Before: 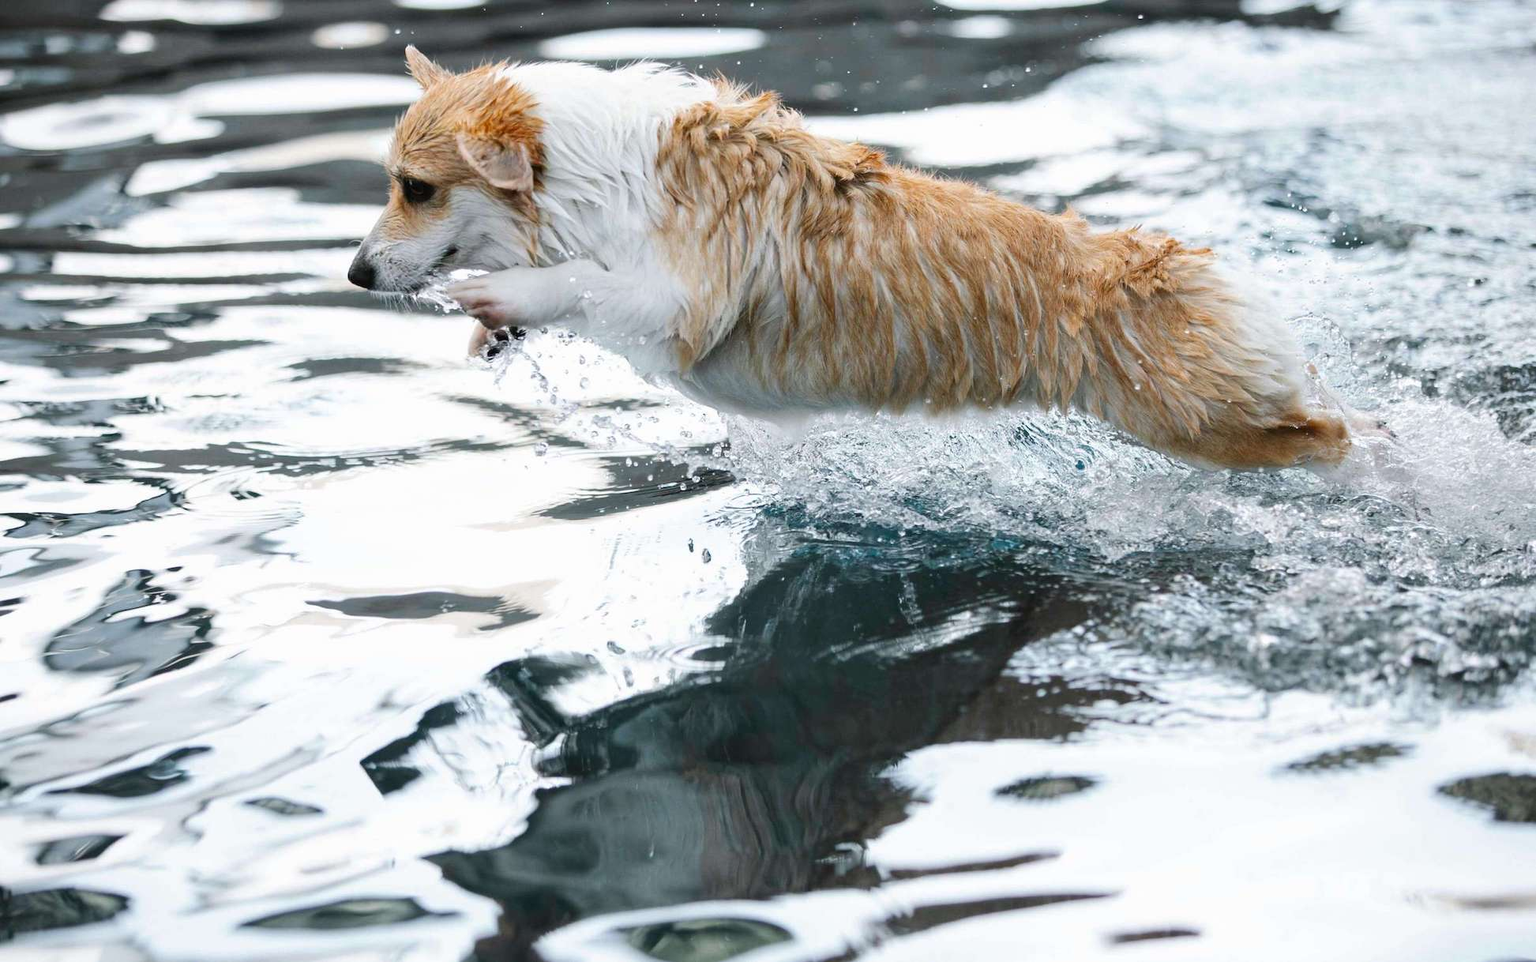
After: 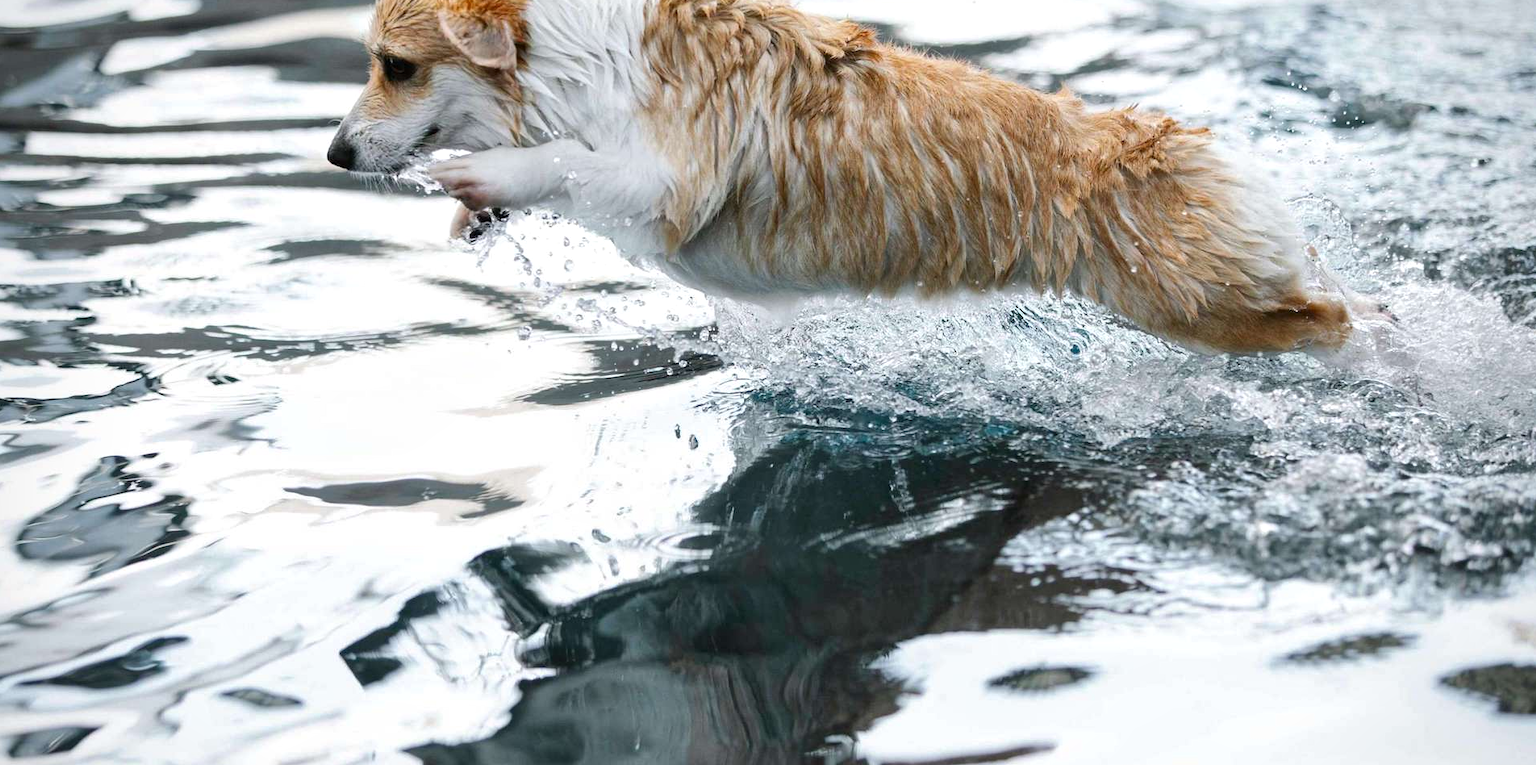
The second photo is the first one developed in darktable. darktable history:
crop and rotate: left 1.814%, top 12.818%, right 0.25%, bottom 9.225%
vignetting: brightness -0.233, saturation 0.141
local contrast: mode bilateral grid, contrast 20, coarseness 50, detail 132%, midtone range 0.2
